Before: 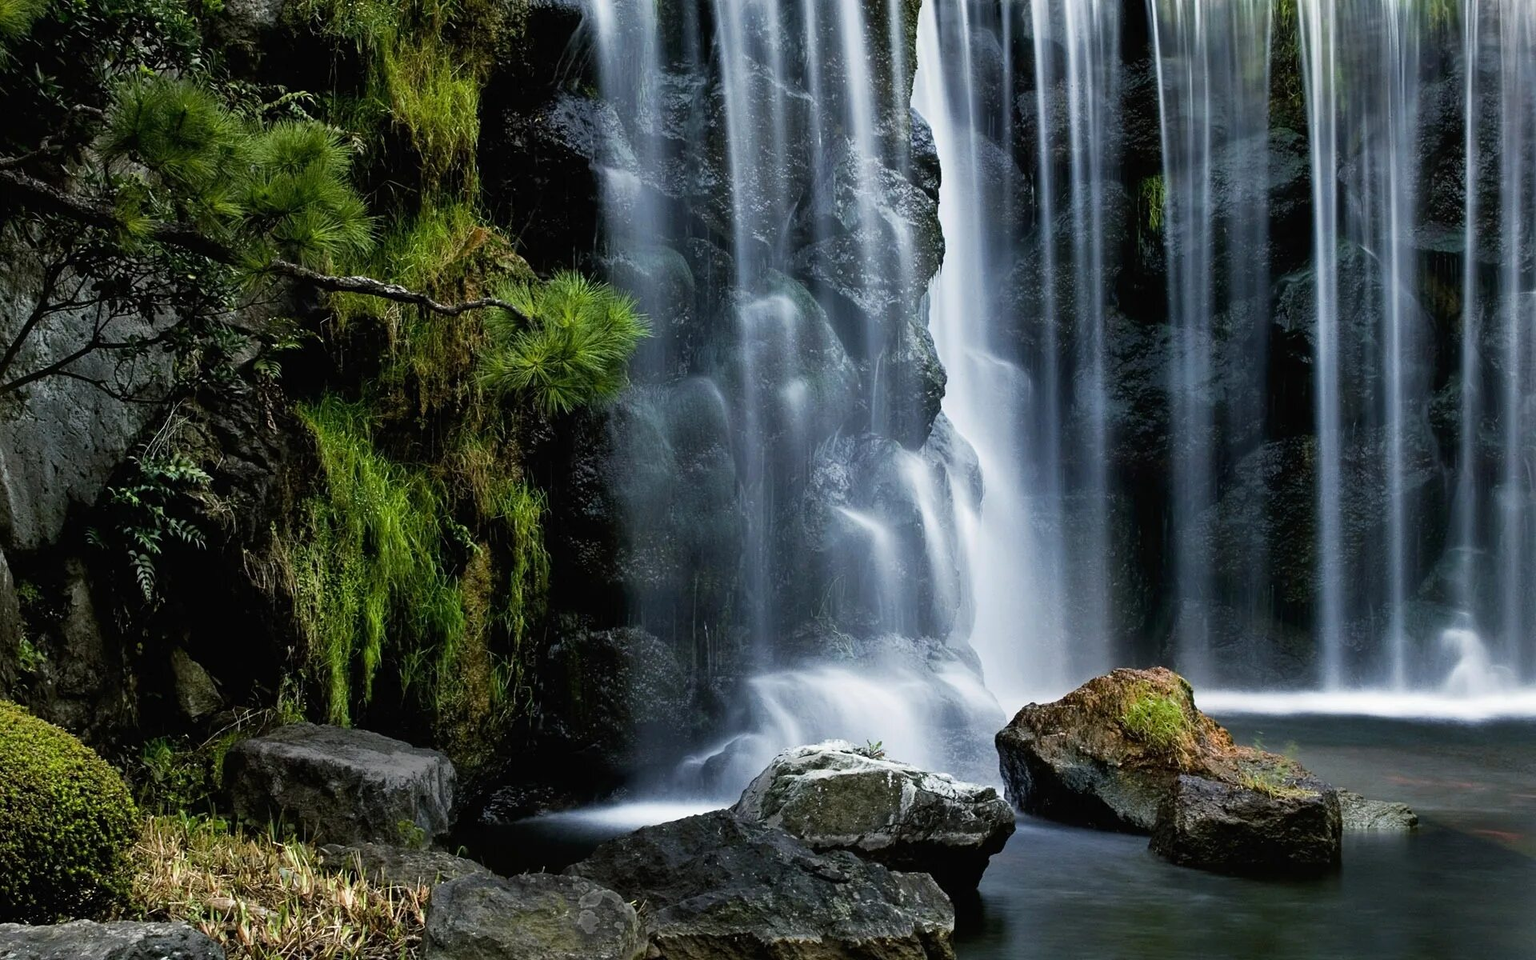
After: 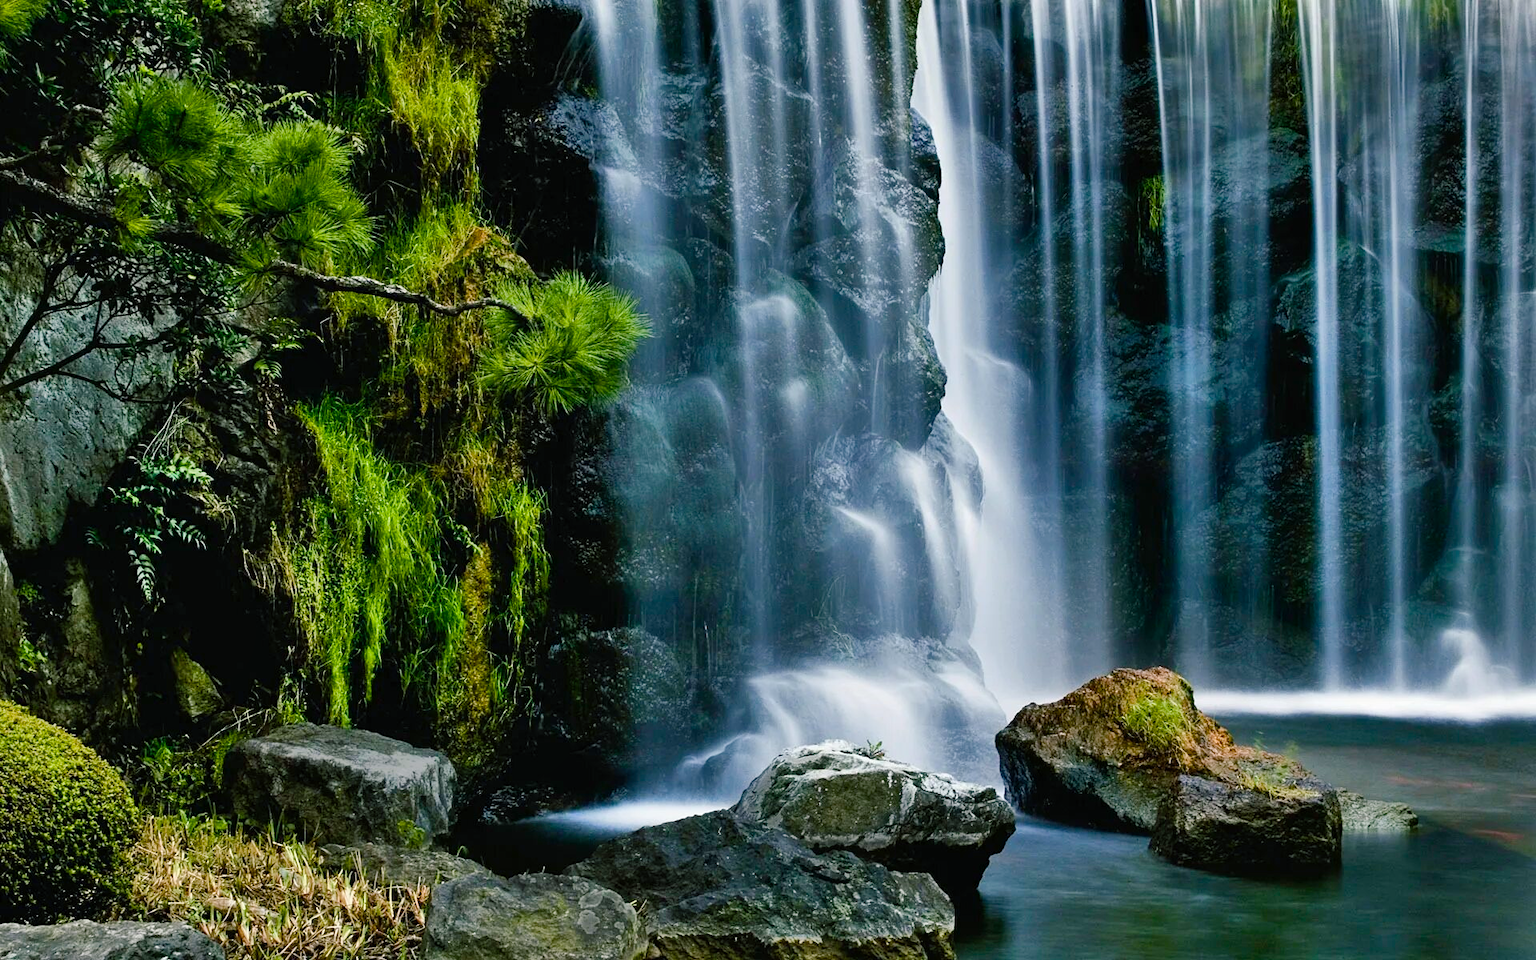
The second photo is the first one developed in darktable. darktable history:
color balance rgb: shadows lift › luminance -8.088%, shadows lift › chroma 2.397%, shadows lift › hue 164.08°, perceptual saturation grading › global saturation 25.818%, perceptual saturation grading › highlights -50.146%, perceptual saturation grading › shadows 30.316%, global vibrance 30.363%
shadows and highlights: low approximation 0.01, soften with gaussian
